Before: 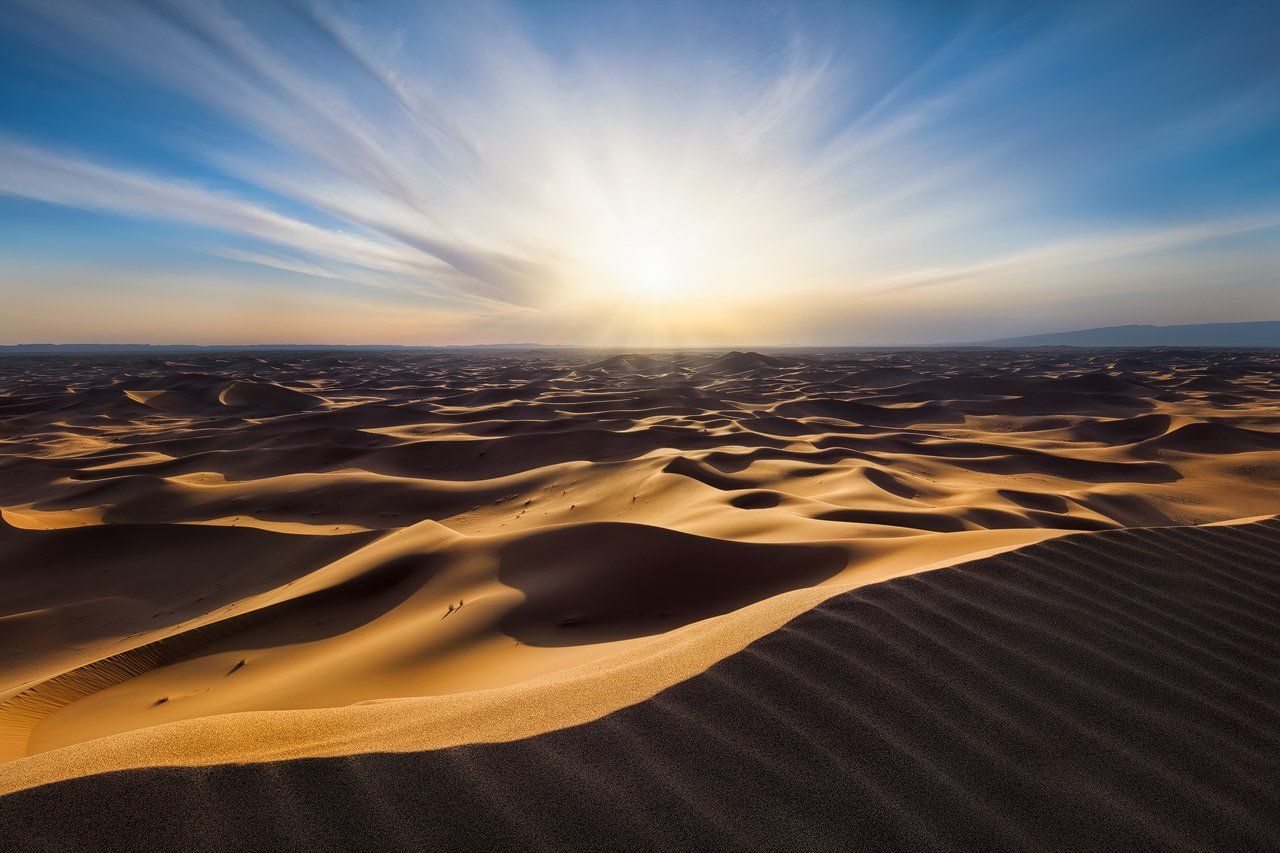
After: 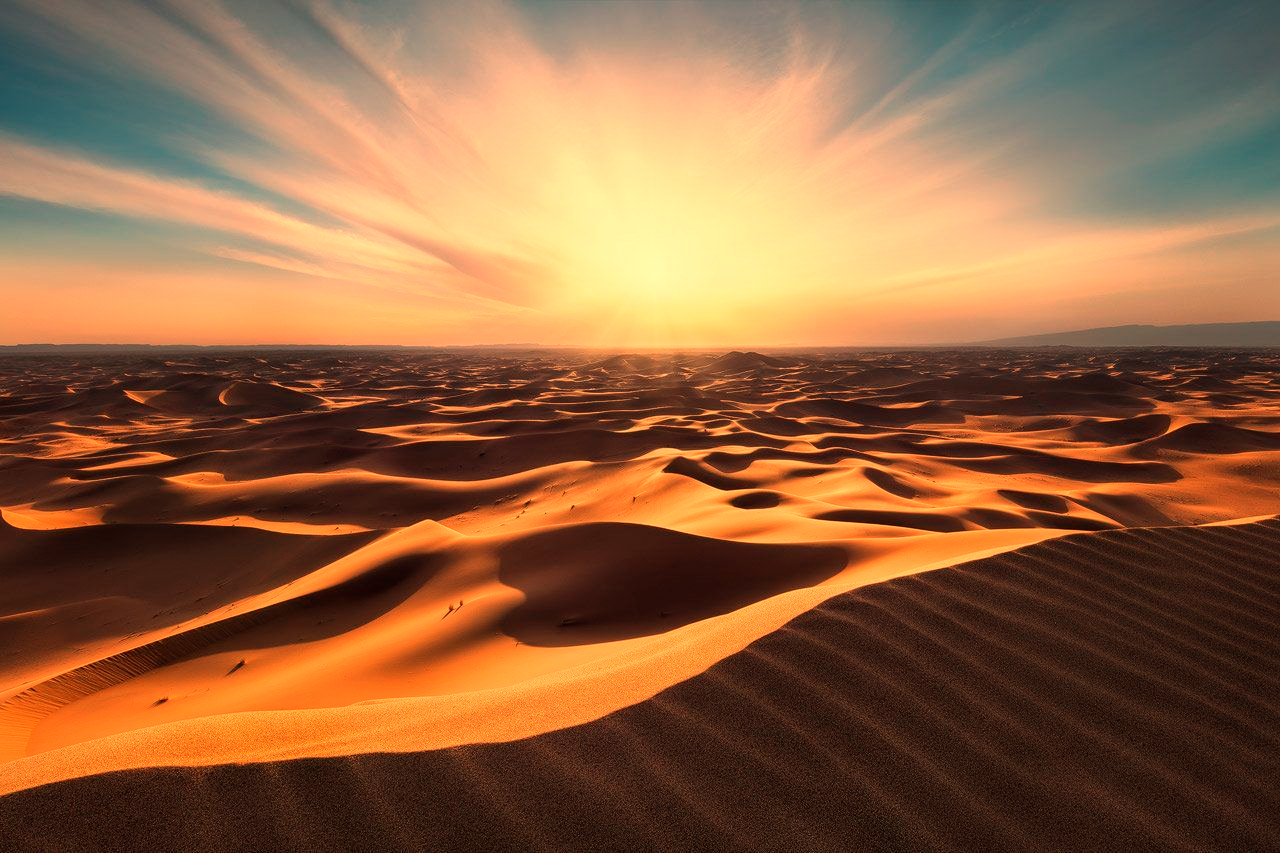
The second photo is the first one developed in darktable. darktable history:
white balance: red 1.467, blue 0.684
contrast brightness saturation: contrast 0.05
